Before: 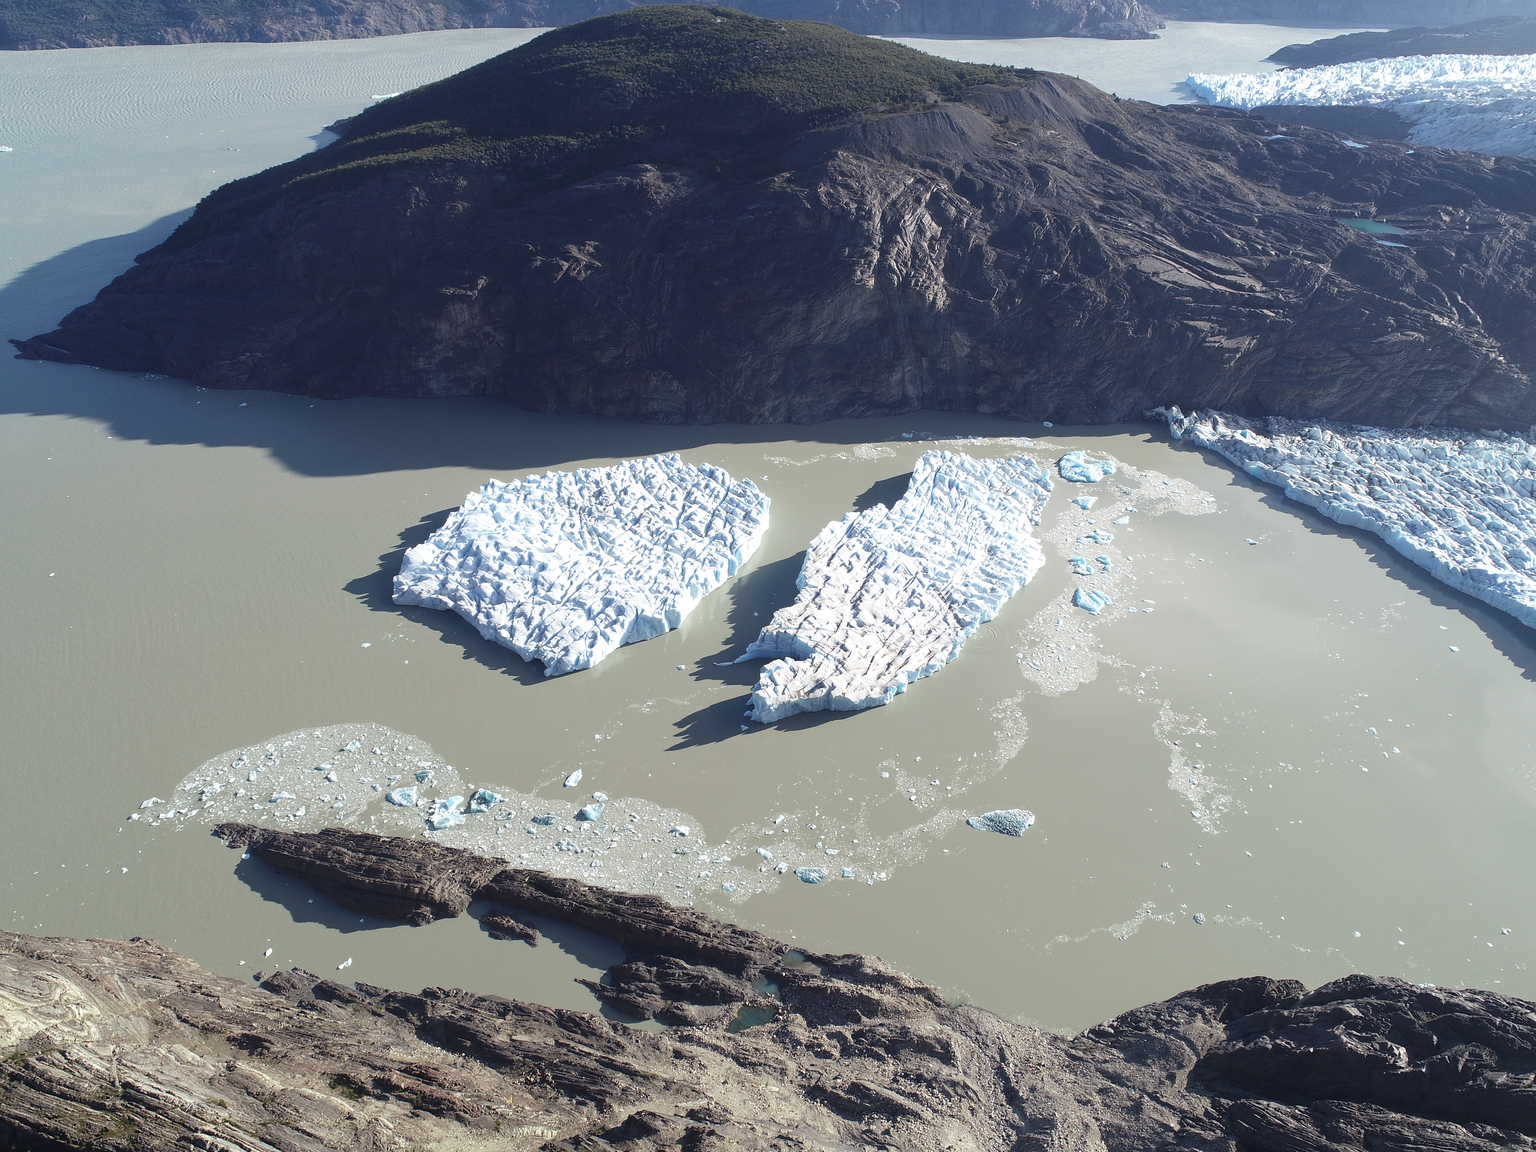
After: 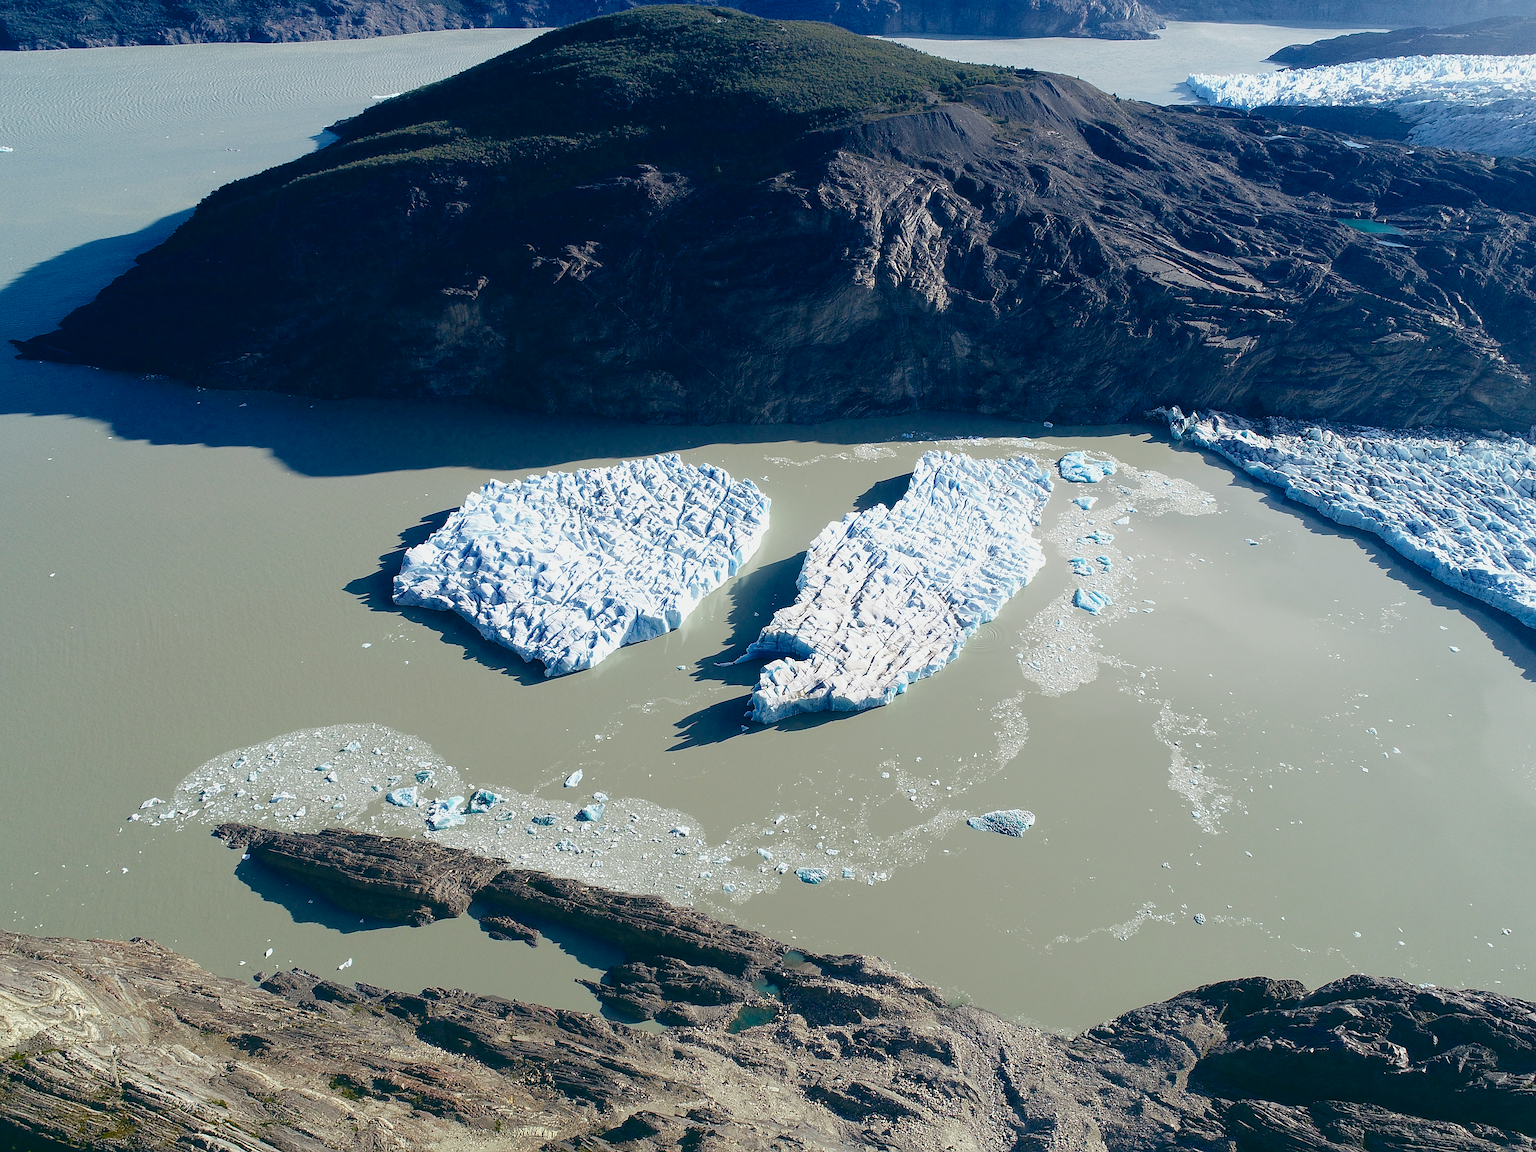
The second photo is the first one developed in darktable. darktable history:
color balance rgb: global offset › luminance -0.312%, global offset › chroma 0.108%, global offset › hue 163.01°, linear chroma grading › global chroma 14.506%, perceptual saturation grading › global saturation 44.07%, perceptual saturation grading › highlights -49.757%, perceptual saturation grading › shadows 29.487%, global vibrance 10.139%, saturation formula JzAzBz (2021)
exposure: black level correction -0.014, exposure -0.19 EV, compensate highlight preservation false
sharpen: on, module defaults
